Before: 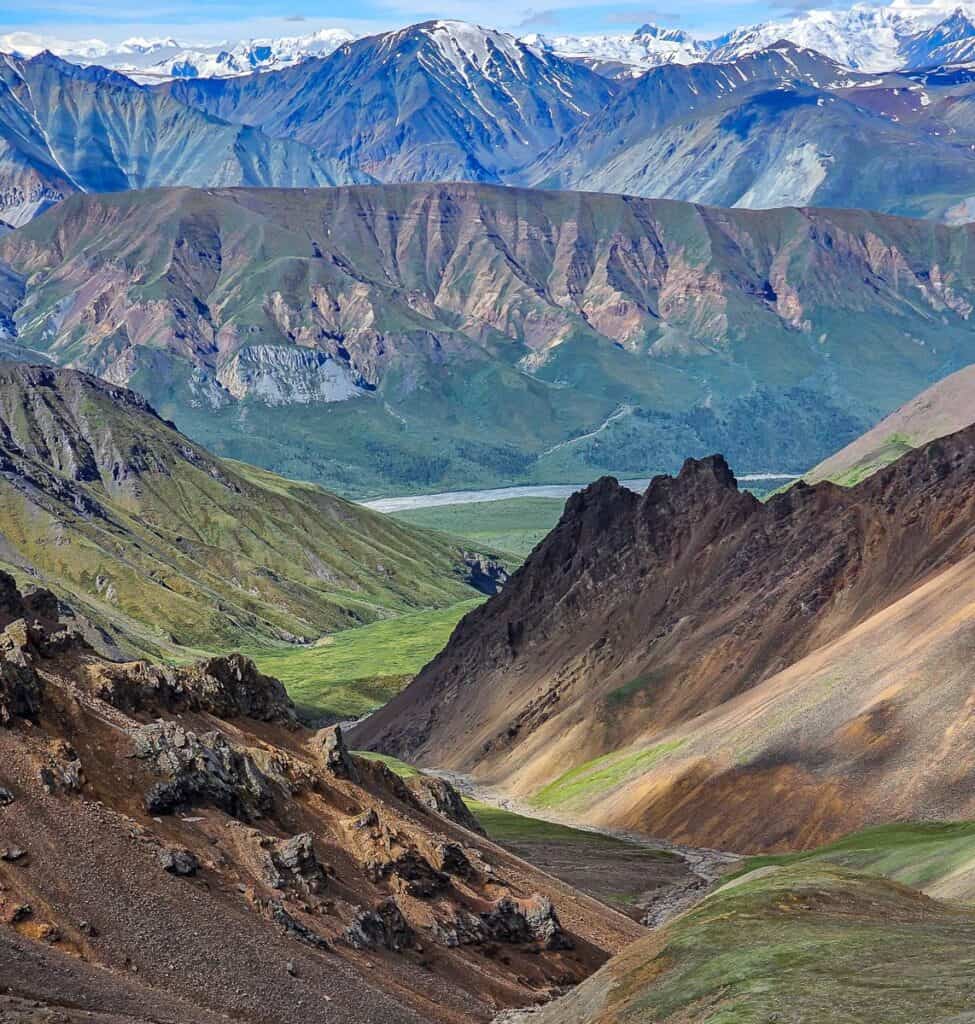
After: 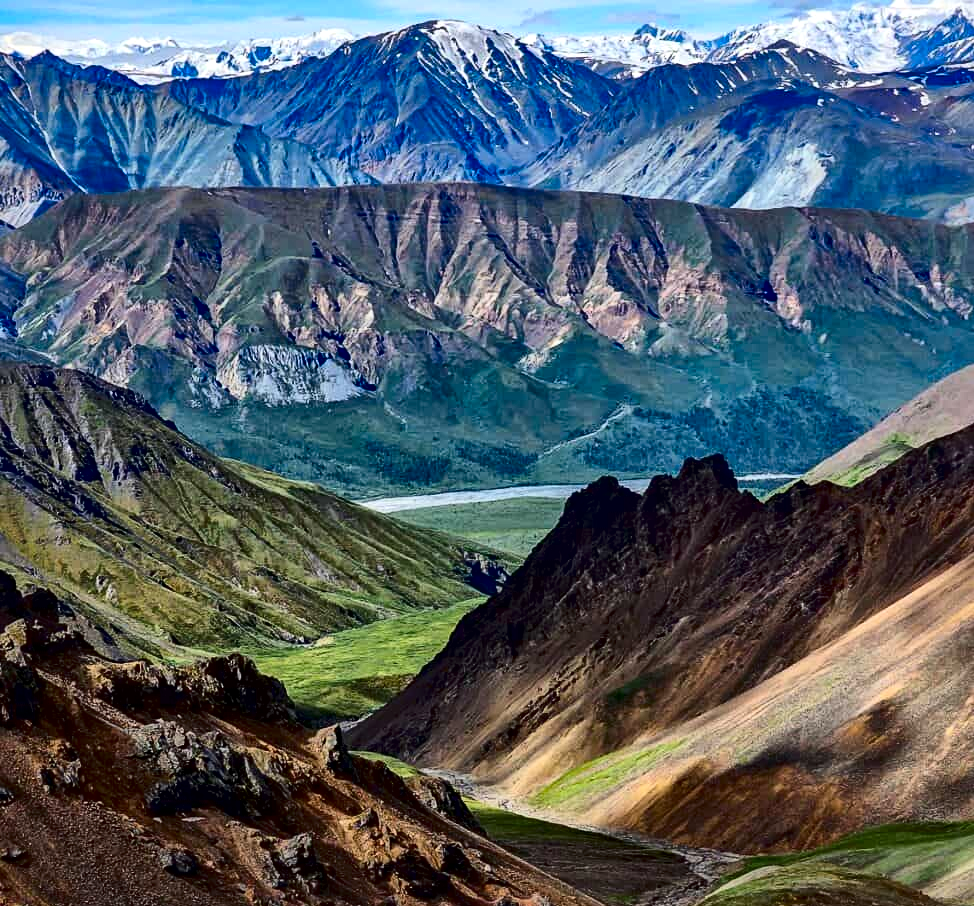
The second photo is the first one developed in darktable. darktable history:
local contrast: mode bilateral grid, contrast 25, coarseness 47, detail 152%, midtone range 0.2
contrast brightness saturation: contrast 0.223, brightness -0.188, saturation 0.241
crop and rotate: top 0%, bottom 11.512%
